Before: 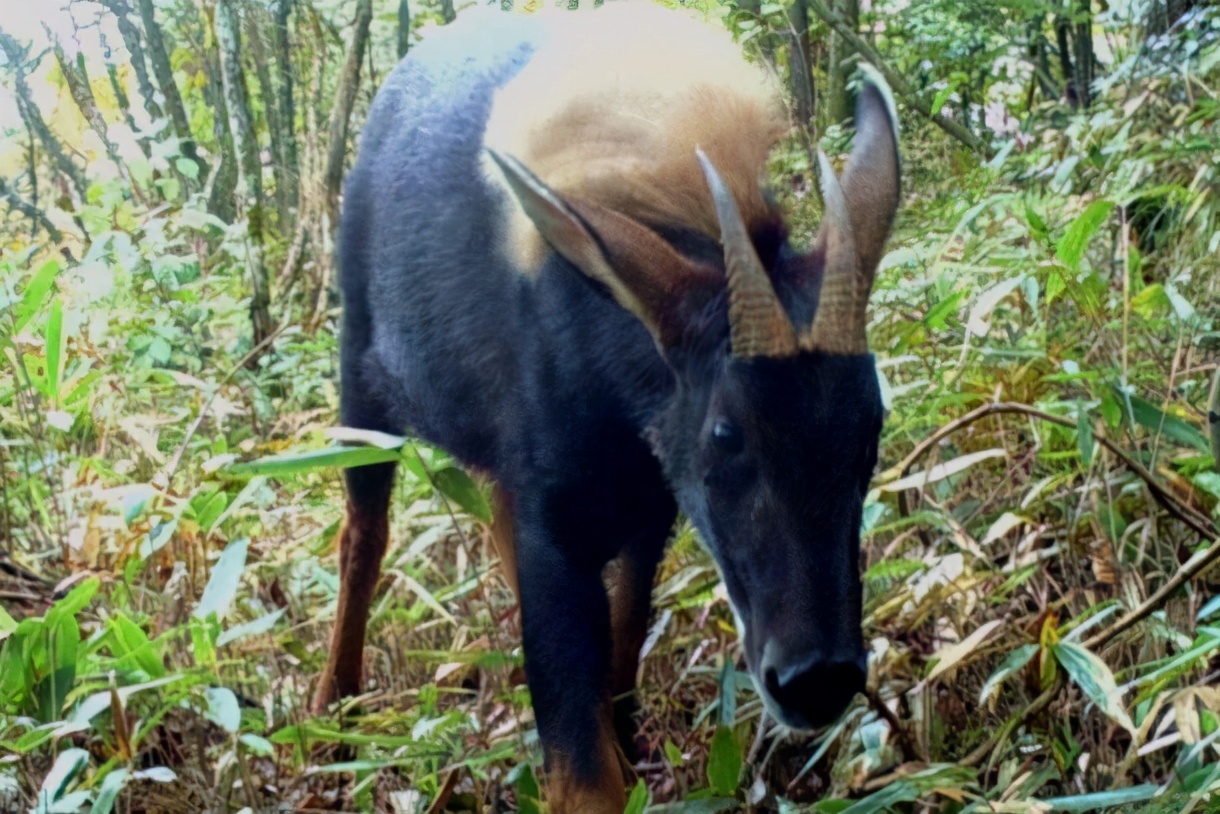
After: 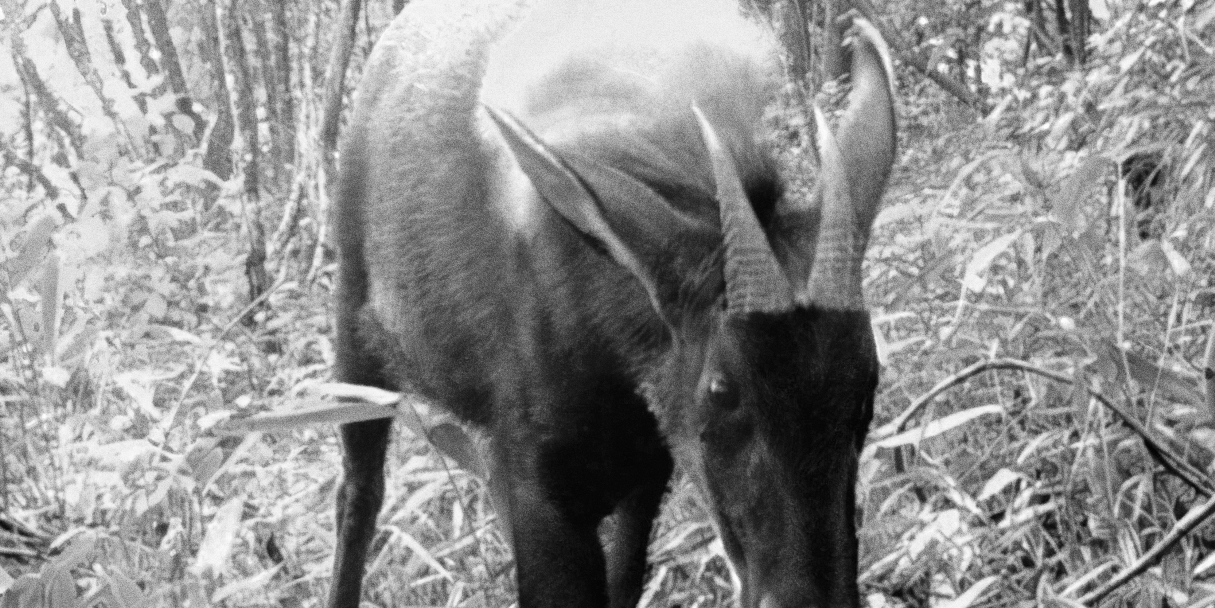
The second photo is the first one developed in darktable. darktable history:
color zones: curves: ch0 [(0, 0.5) (0.125, 0.4) (0.25, 0.5) (0.375, 0.4) (0.5, 0.4) (0.625, 0.6) (0.75, 0.6) (0.875, 0.5)]; ch1 [(0, 0.35) (0.125, 0.45) (0.25, 0.35) (0.375, 0.35) (0.5, 0.35) (0.625, 0.35) (0.75, 0.45) (0.875, 0.35)]; ch2 [(0, 0.6) (0.125, 0.5) (0.25, 0.5) (0.375, 0.6) (0.5, 0.6) (0.625, 0.5) (0.75, 0.5) (0.875, 0.5)]
velvia: strength 45%
exposure: black level correction 0, exposure 0.5 EV, compensate exposure bias true, compensate highlight preservation false
crop: left 0.387%, top 5.469%, bottom 19.809%
contrast brightness saturation: brightness 0.13
grain: coarseness 0.09 ISO, strength 40%
monochrome: on, module defaults
tone equalizer: -8 EV -0.002 EV, -7 EV 0.005 EV, -6 EV -0.009 EV, -5 EV 0.011 EV, -4 EV -0.012 EV, -3 EV 0.007 EV, -2 EV -0.062 EV, -1 EV -0.293 EV, +0 EV -0.582 EV, smoothing diameter 2%, edges refinement/feathering 20, mask exposure compensation -1.57 EV, filter diffusion 5
